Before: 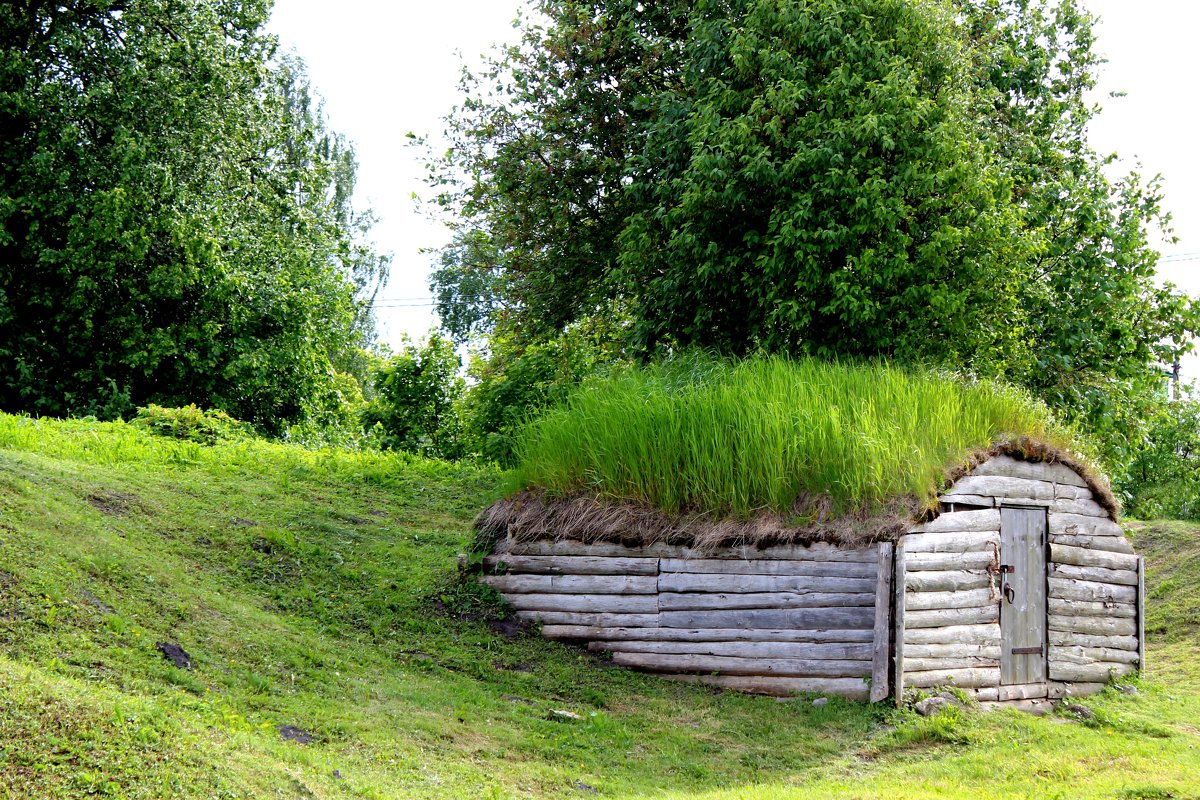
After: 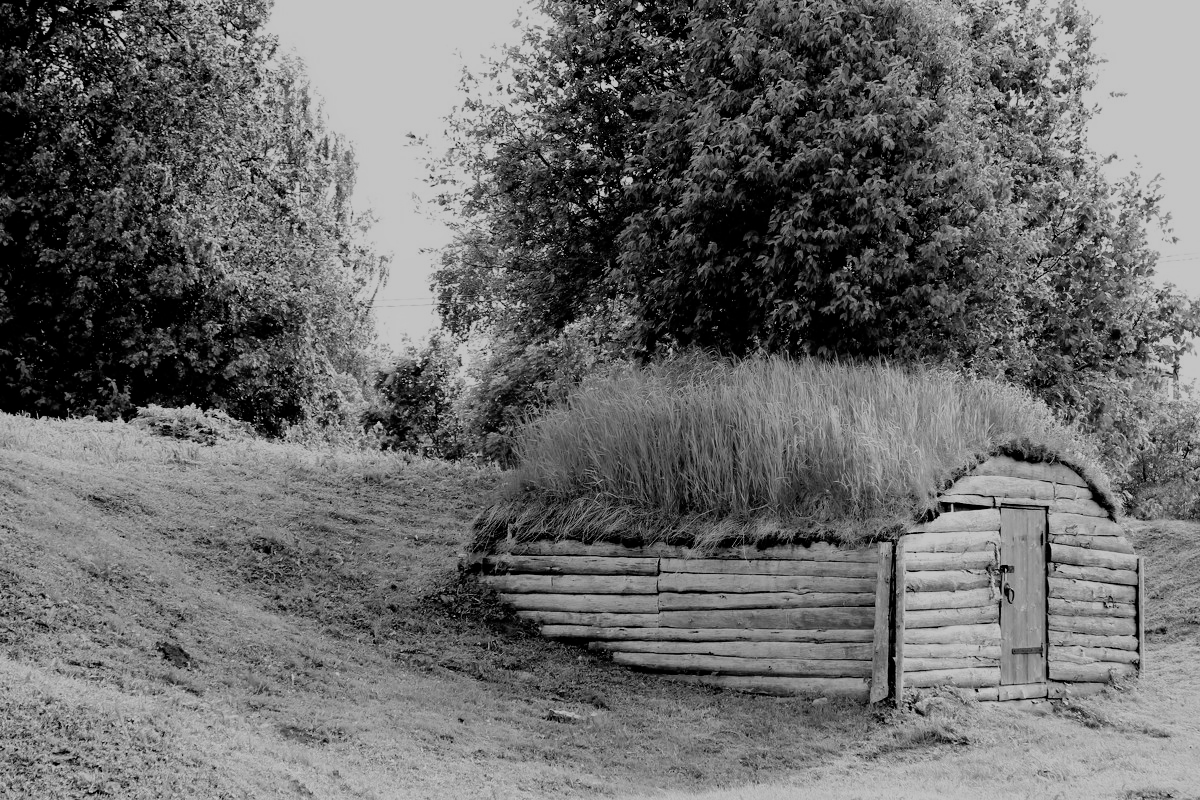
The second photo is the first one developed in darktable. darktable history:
monochrome: a 73.58, b 64.21
filmic rgb: black relative exposure -7.32 EV, white relative exposure 5.09 EV, hardness 3.2
